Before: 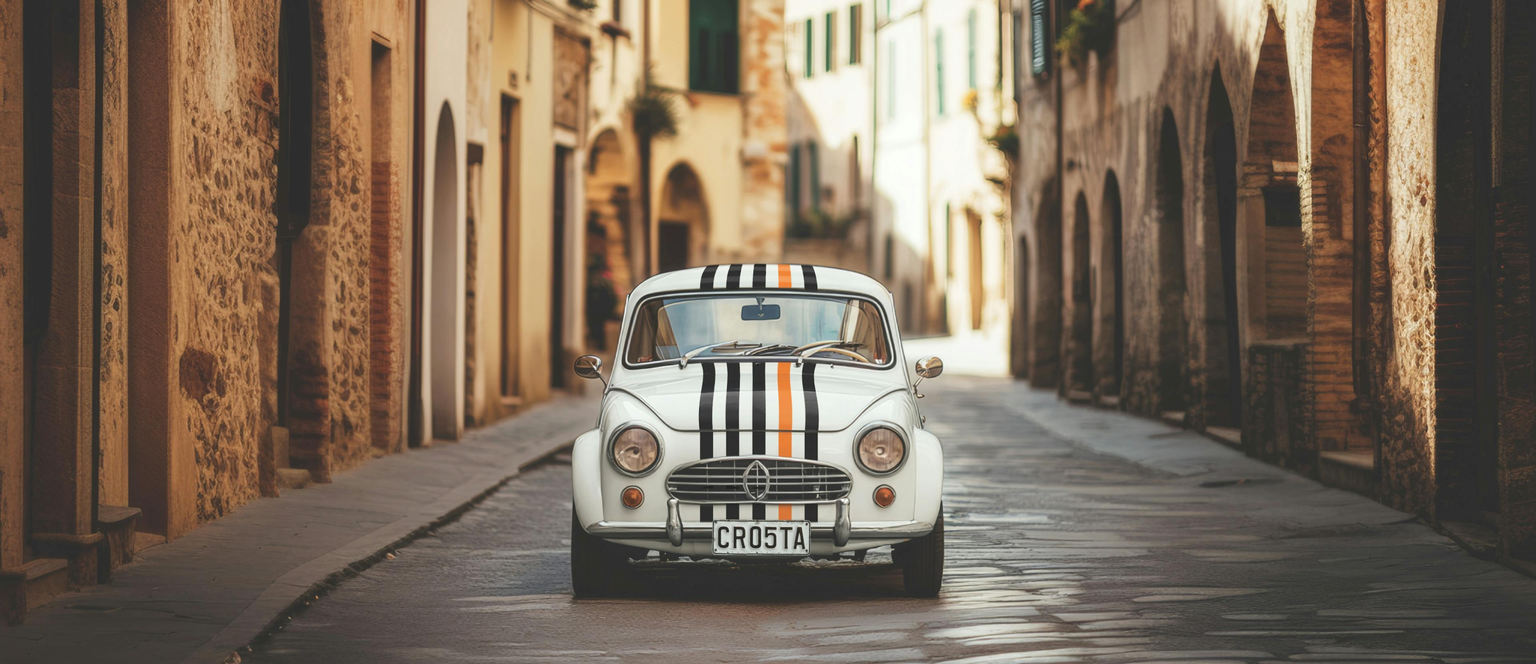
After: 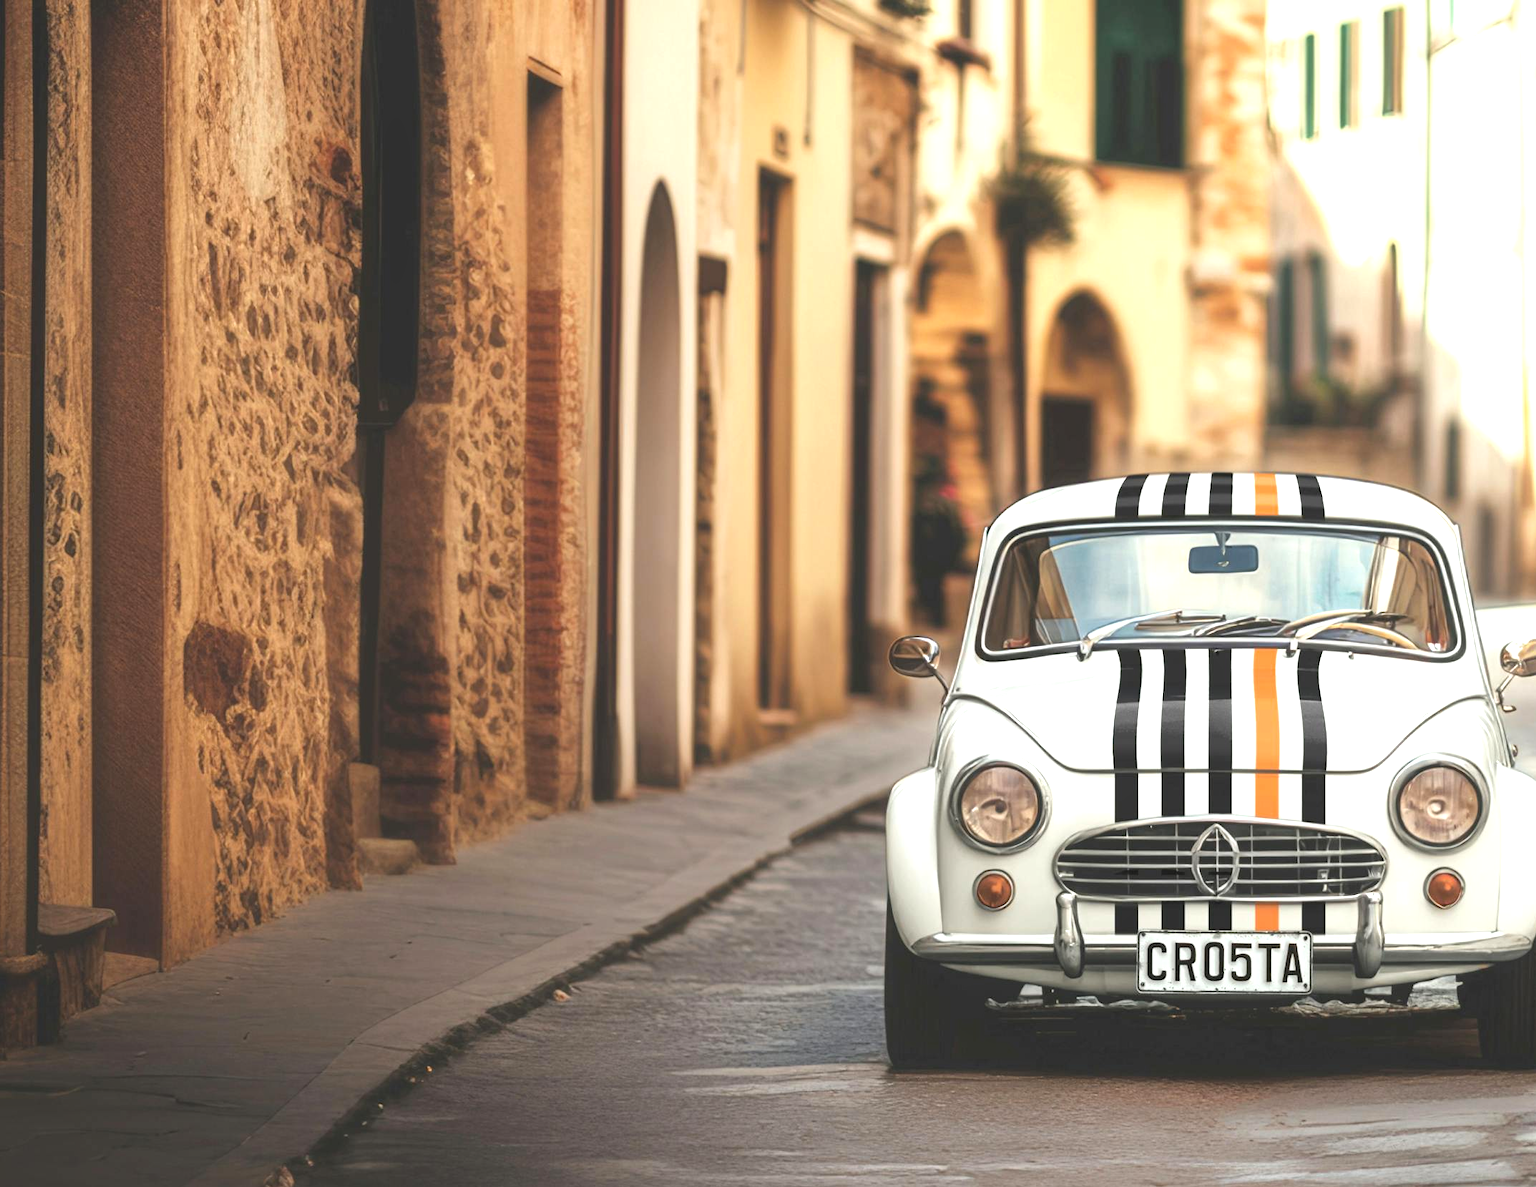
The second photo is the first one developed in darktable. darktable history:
tone equalizer: -8 EV -0.732 EV, -7 EV -0.679 EV, -6 EV -0.598 EV, -5 EV -0.422 EV, -3 EV 0.374 EV, -2 EV 0.6 EV, -1 EV 0.682 EV, +0 EV 0.78 EV
crop: left 5.023%, right 39.04%
